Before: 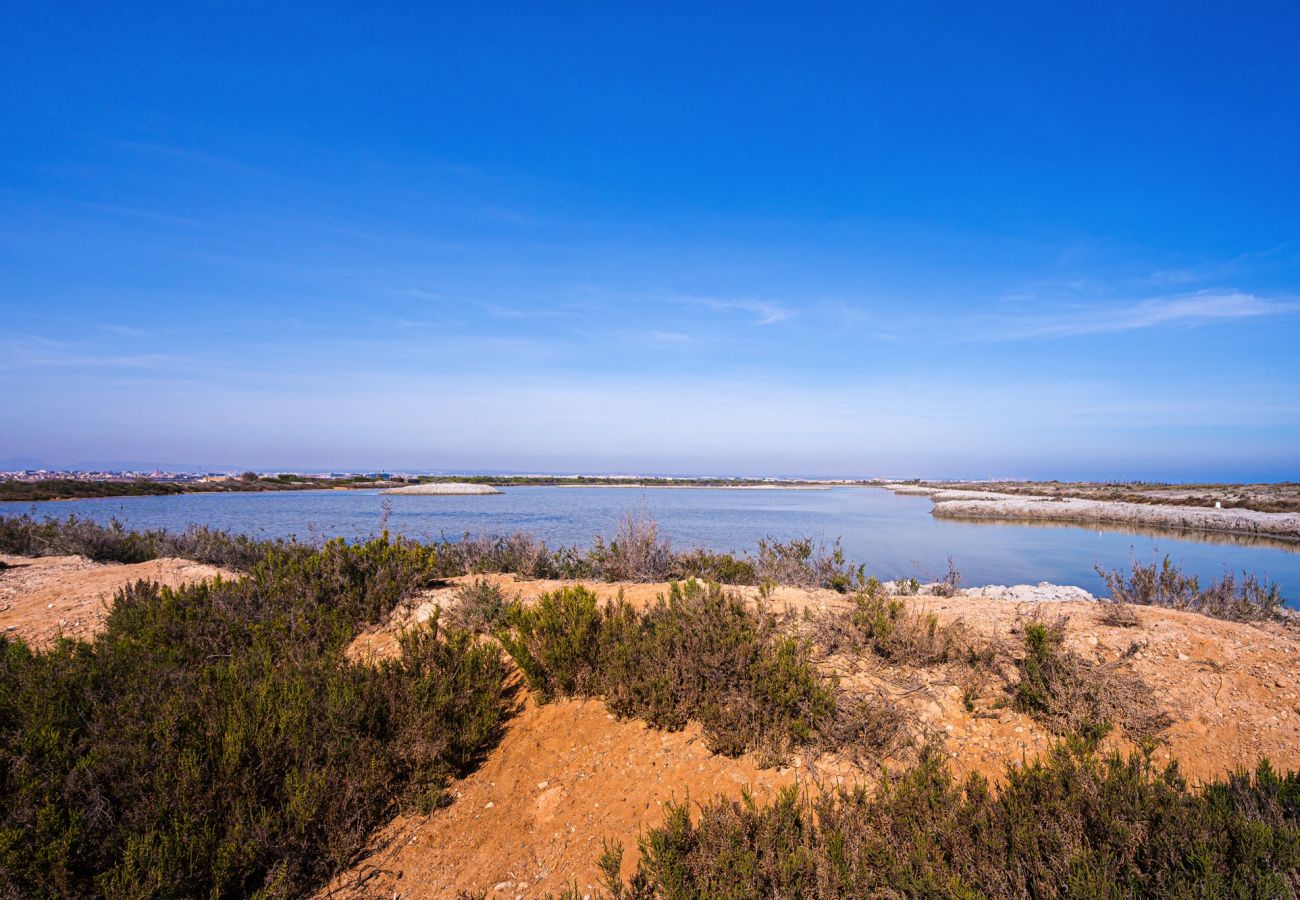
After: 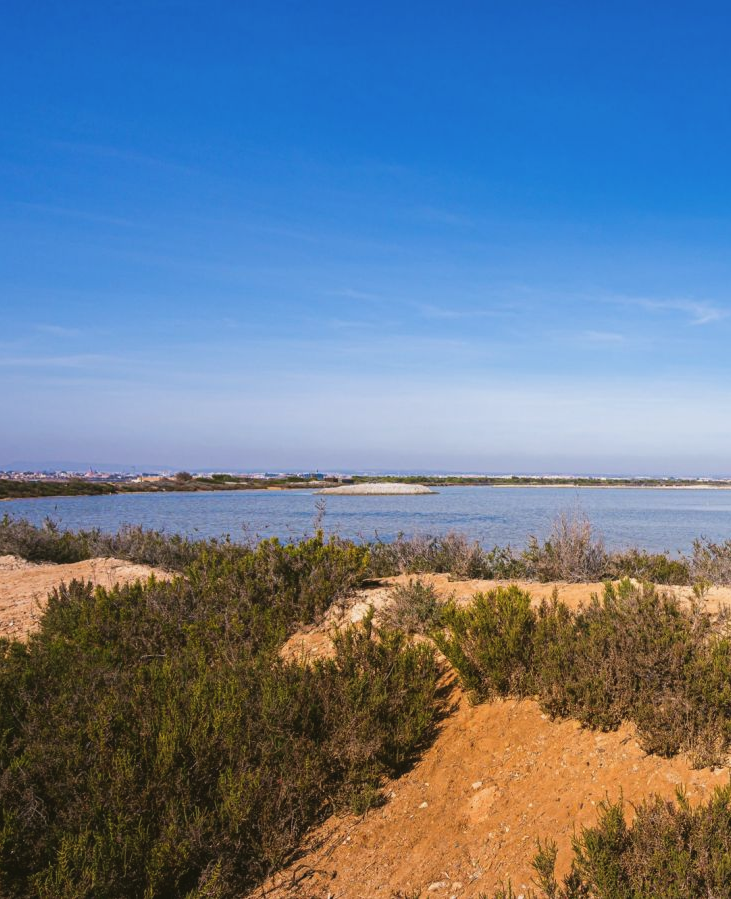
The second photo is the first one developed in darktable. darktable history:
exposure: black level correction -0.003, exposure 0.04 EV, compensate highlight preservation false
crop: left 5.114%, right 38.589%
color balance: mode lift, gamma, gain (sRGB), lift [1.04, 1, 1, 0.97], gamma [1.01, 1, 1, 0.97], gain [0.96, 1, 1, 0.97]
